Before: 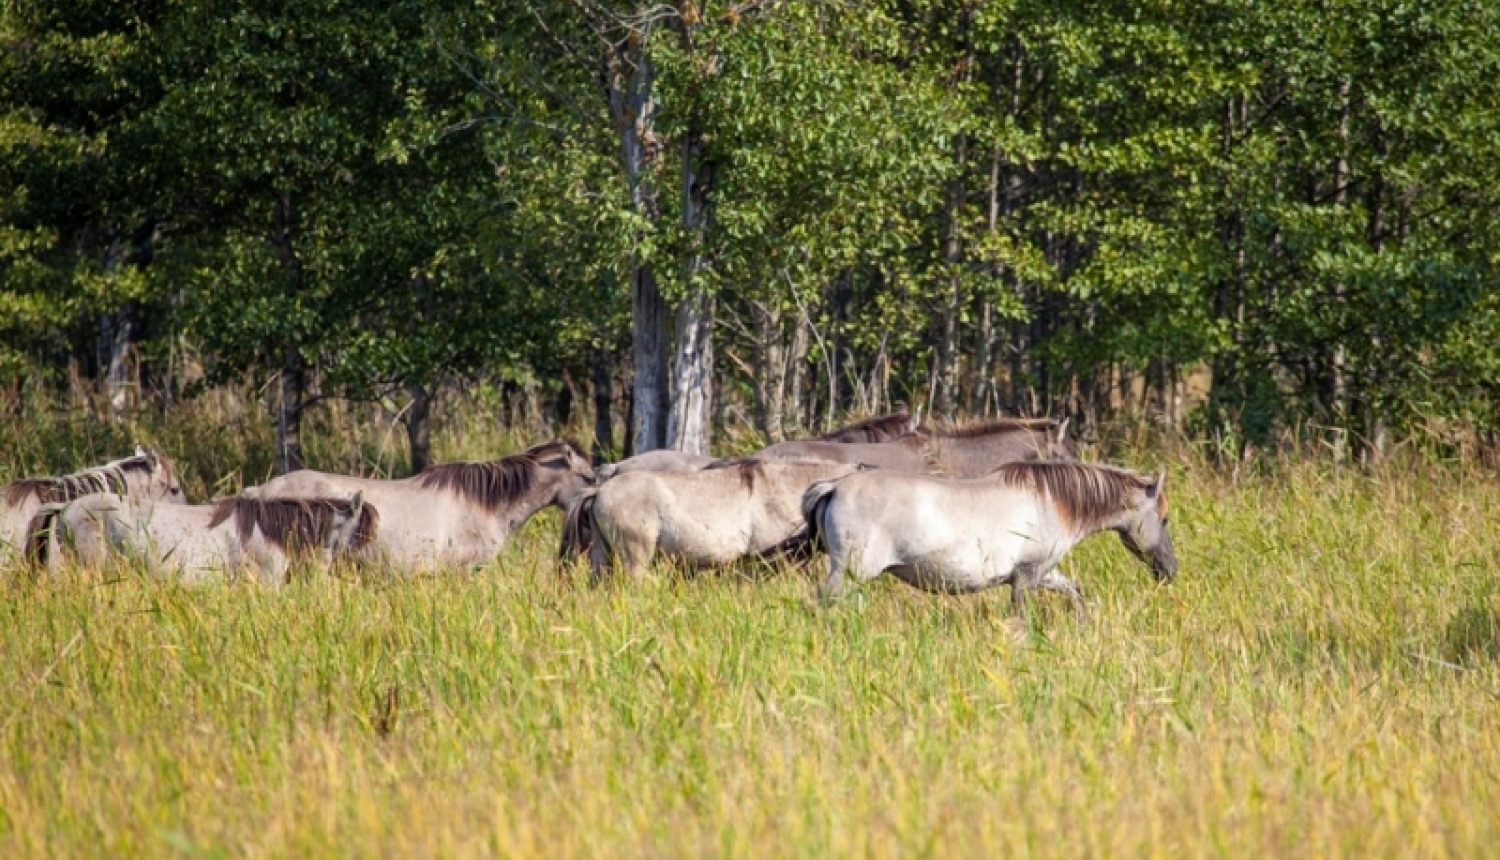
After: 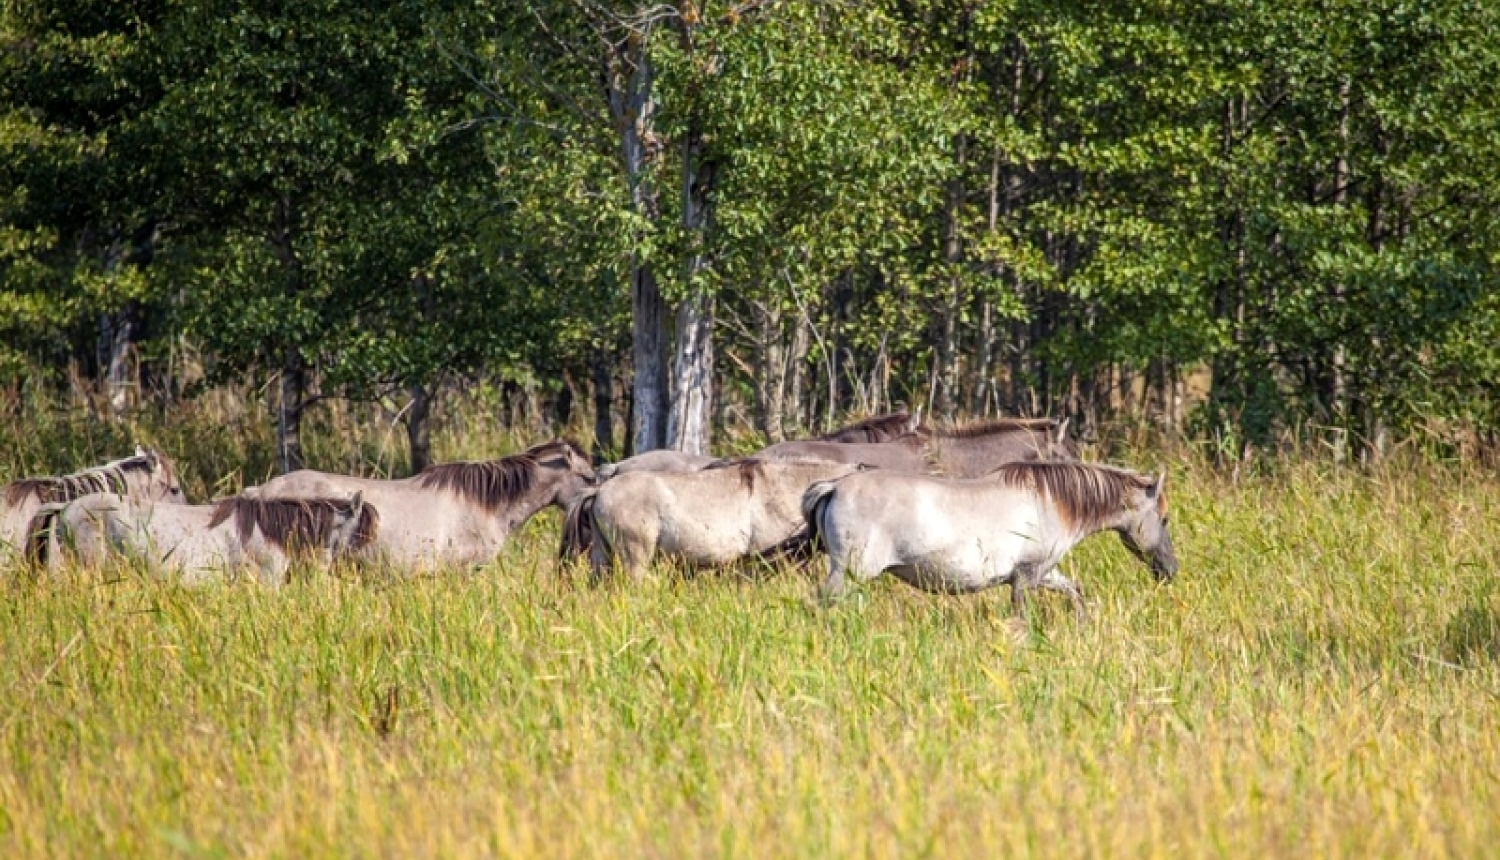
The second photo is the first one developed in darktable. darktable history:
exposure: exposure 0.128 EV, compensate highlight preservation false
local contrast: detail 110%
sharpen: amount 0.2
